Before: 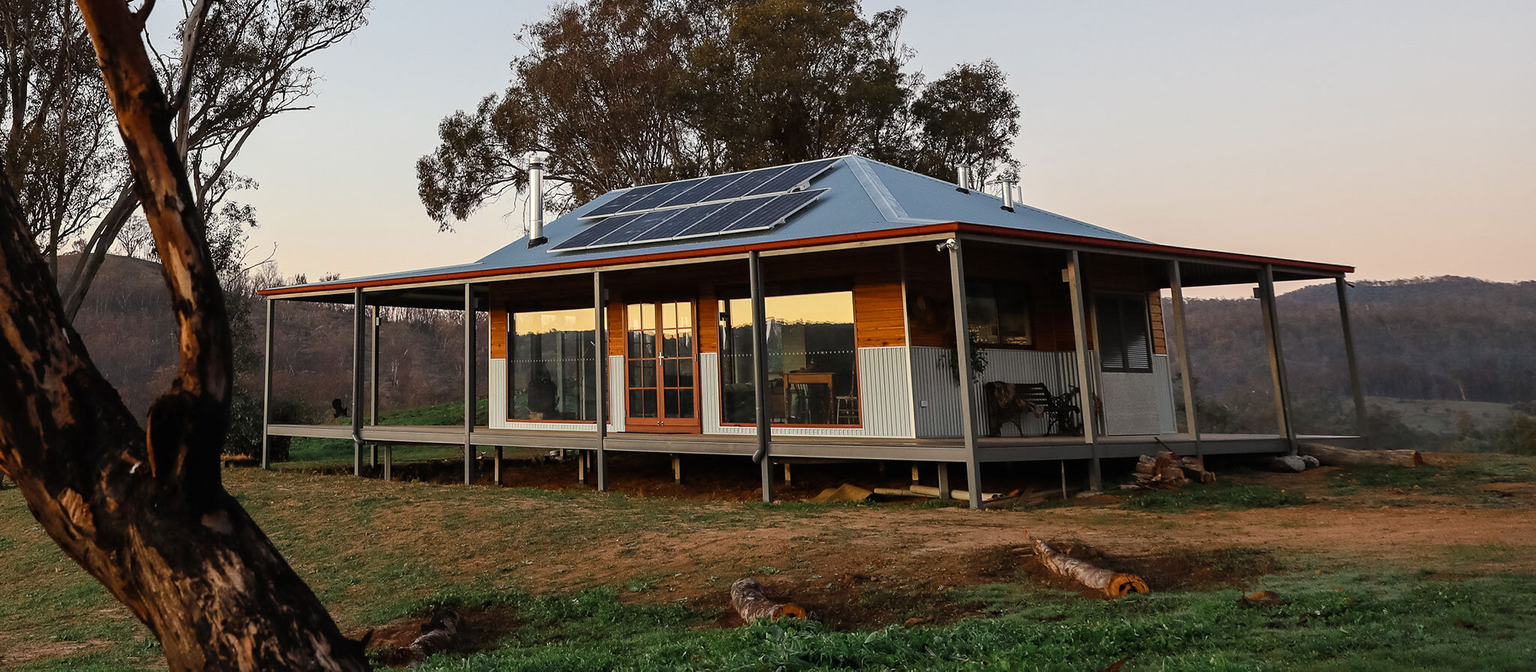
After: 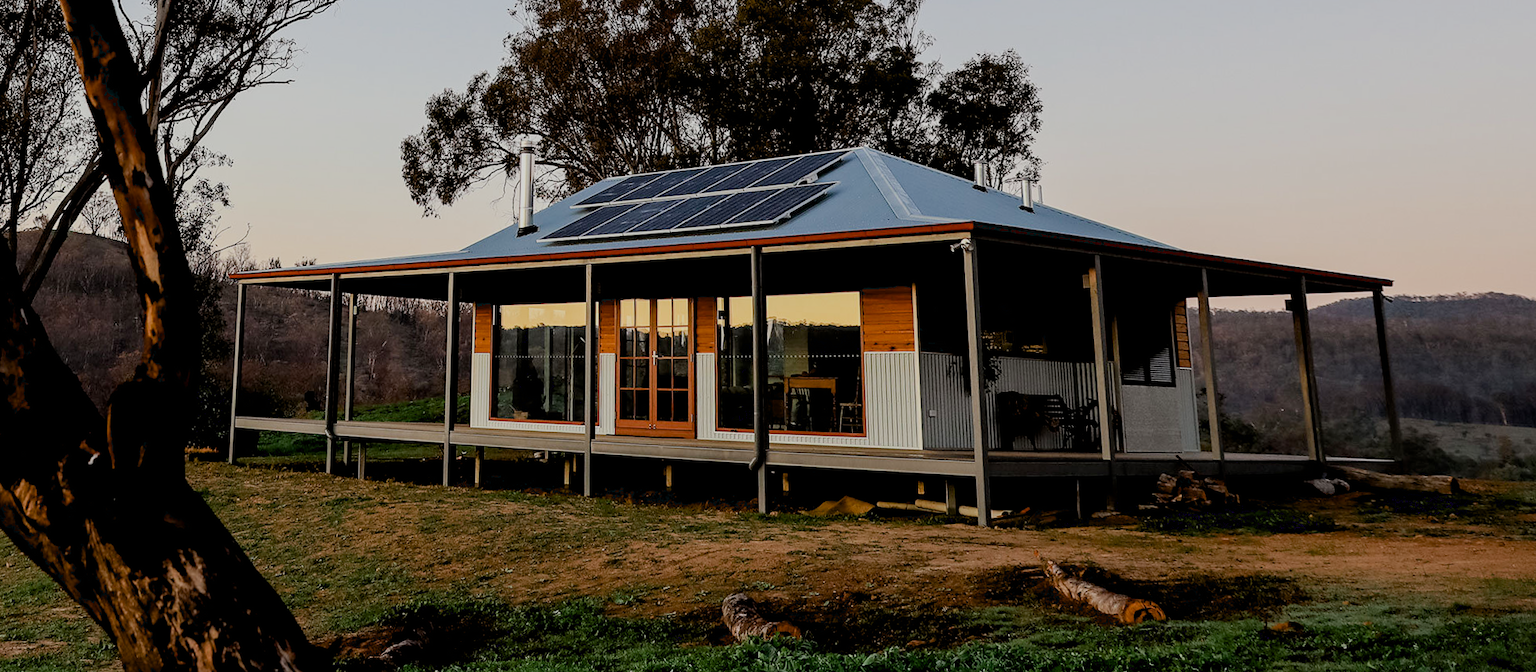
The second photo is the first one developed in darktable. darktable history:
exposure: black level correction 0.016, exposure -0.008 EV, compensate highlight preservation false
crop and rotate: angle -1.54°
filmic rgb: black relative exposure -7.65 EV, white relative exposure 4.56 EV, hardness 3.61
